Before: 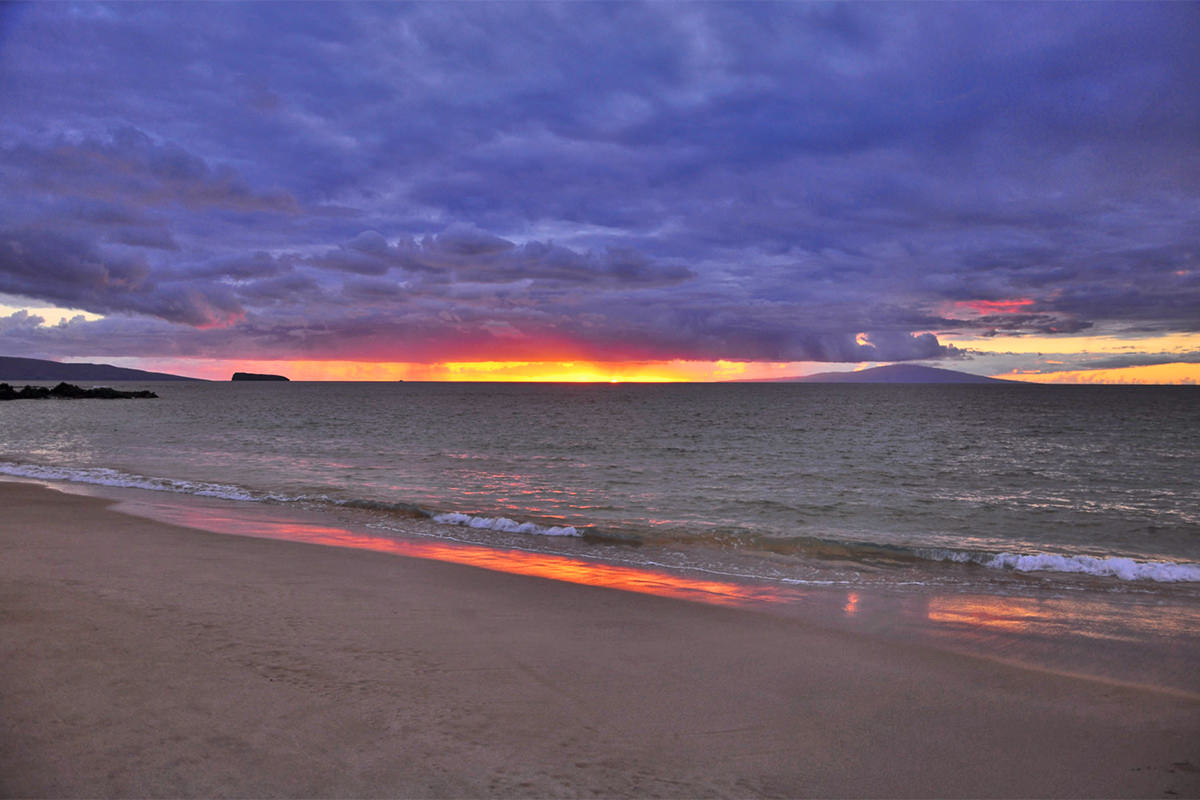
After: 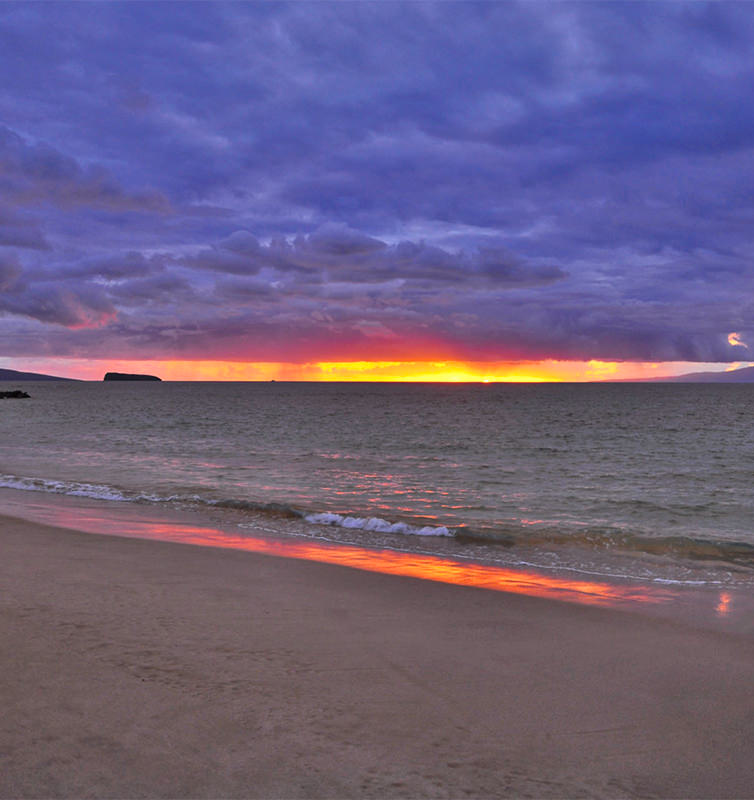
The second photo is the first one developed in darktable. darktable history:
crop: left 10.737%, right 26.388%
